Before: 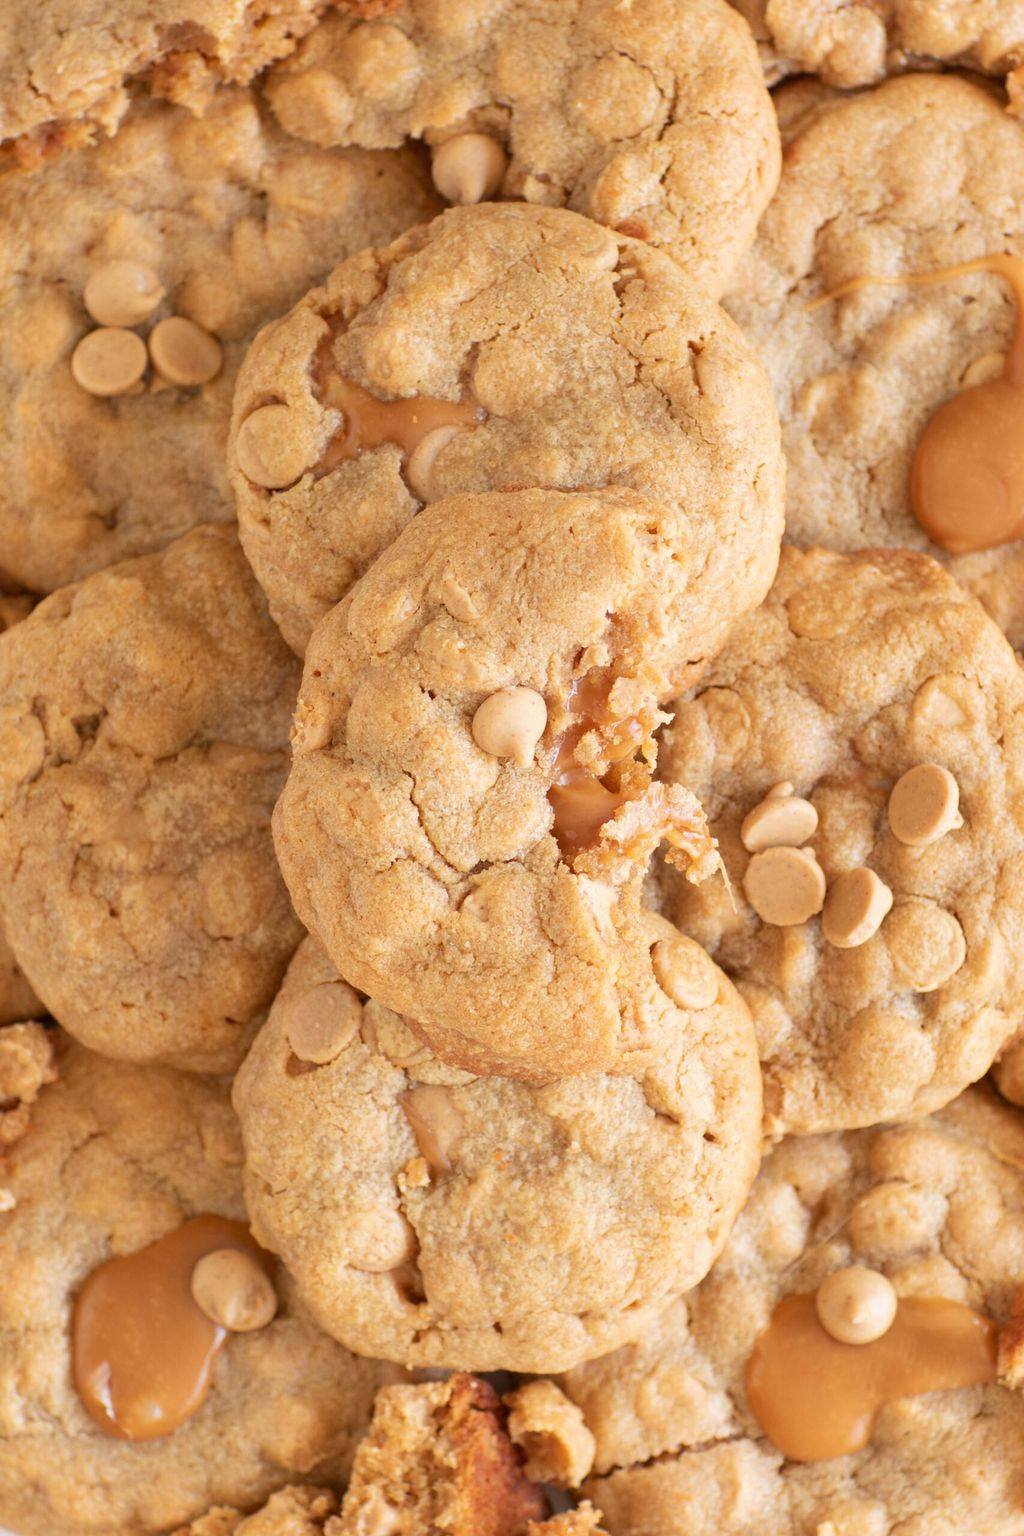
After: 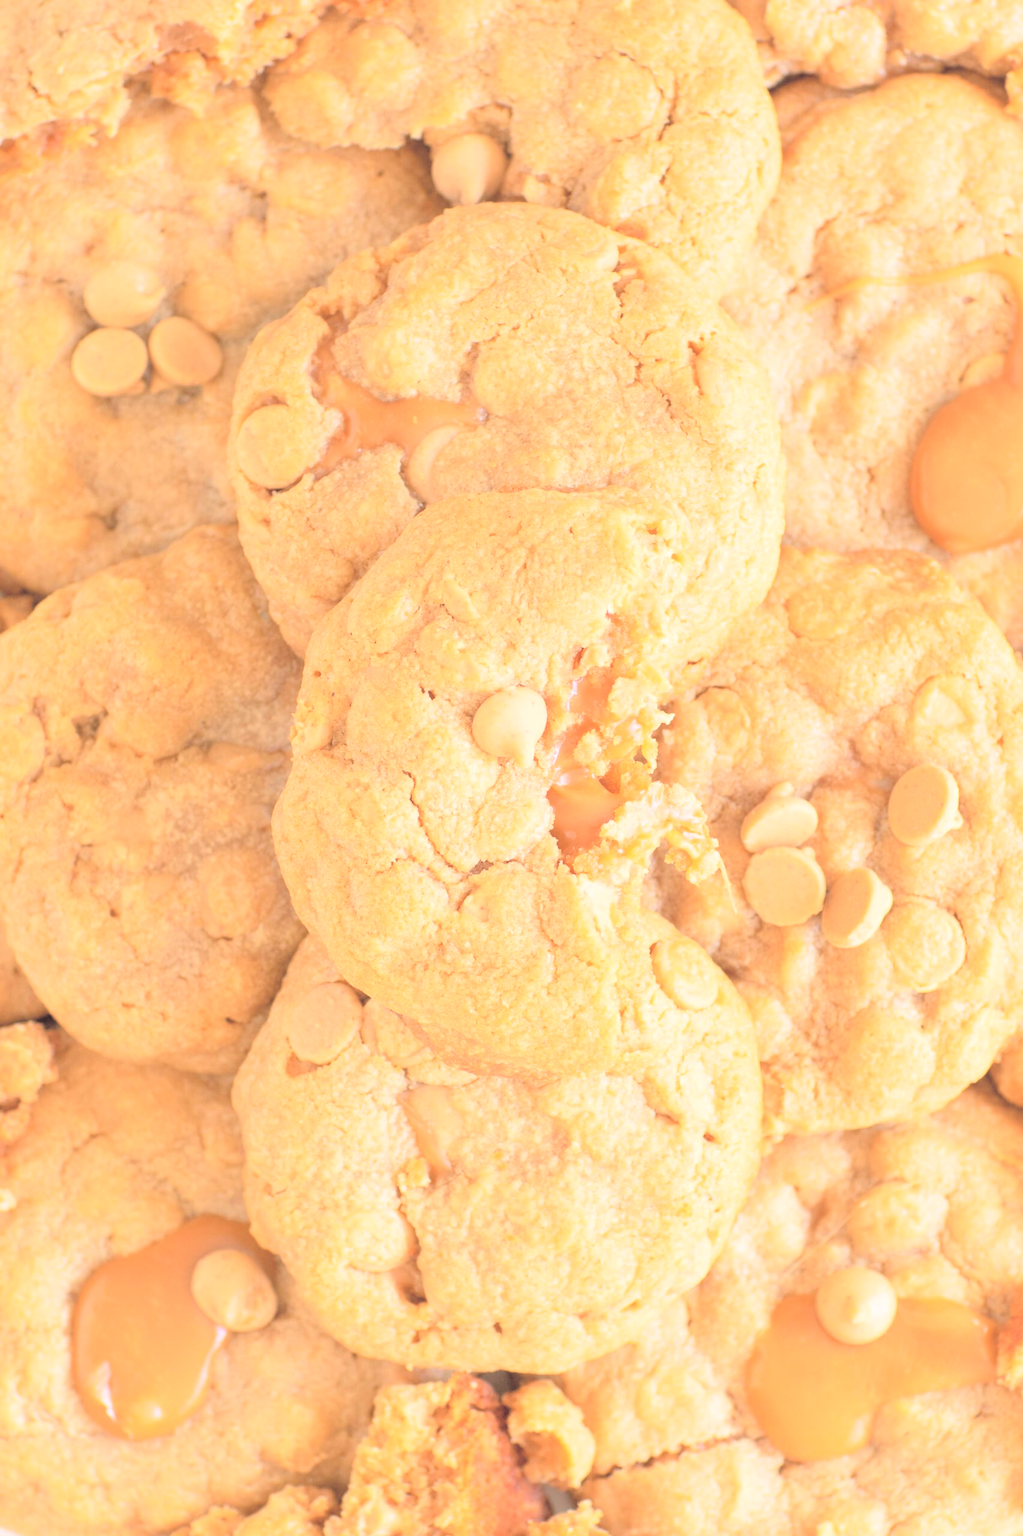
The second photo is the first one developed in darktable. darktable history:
contrast brightness saturation: contrast 0.1, brightness 0.3, saturation 0.14
global tonemap: drago (0.7, 100)
